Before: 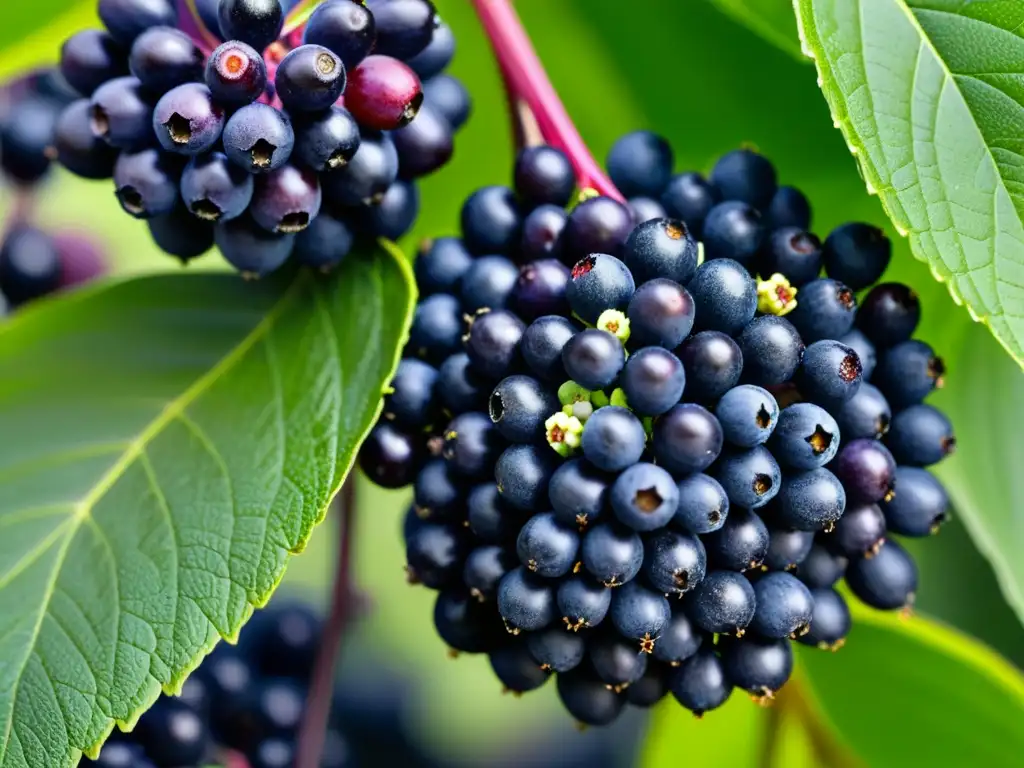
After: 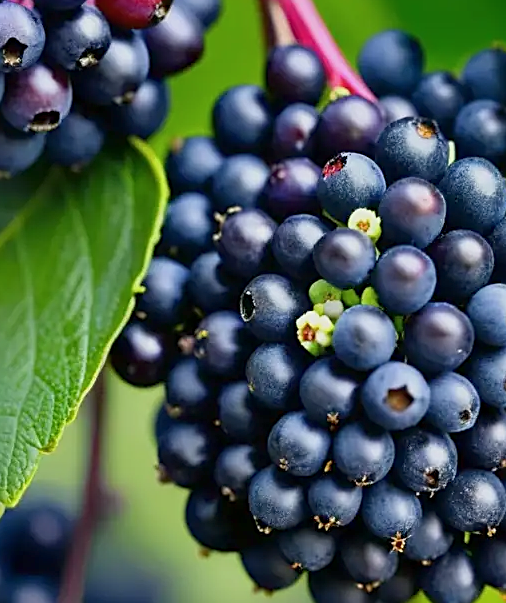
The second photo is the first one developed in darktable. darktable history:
sharpen: on, module defaults
color balance rgb: perceptual saturation grading › global saturation -0.31%, global vibrance -8%, contrast -13%
crop and rotate: angle 0.02°, left 24.353%, top 13.219%, right 26.156%, bottom 8.224%
